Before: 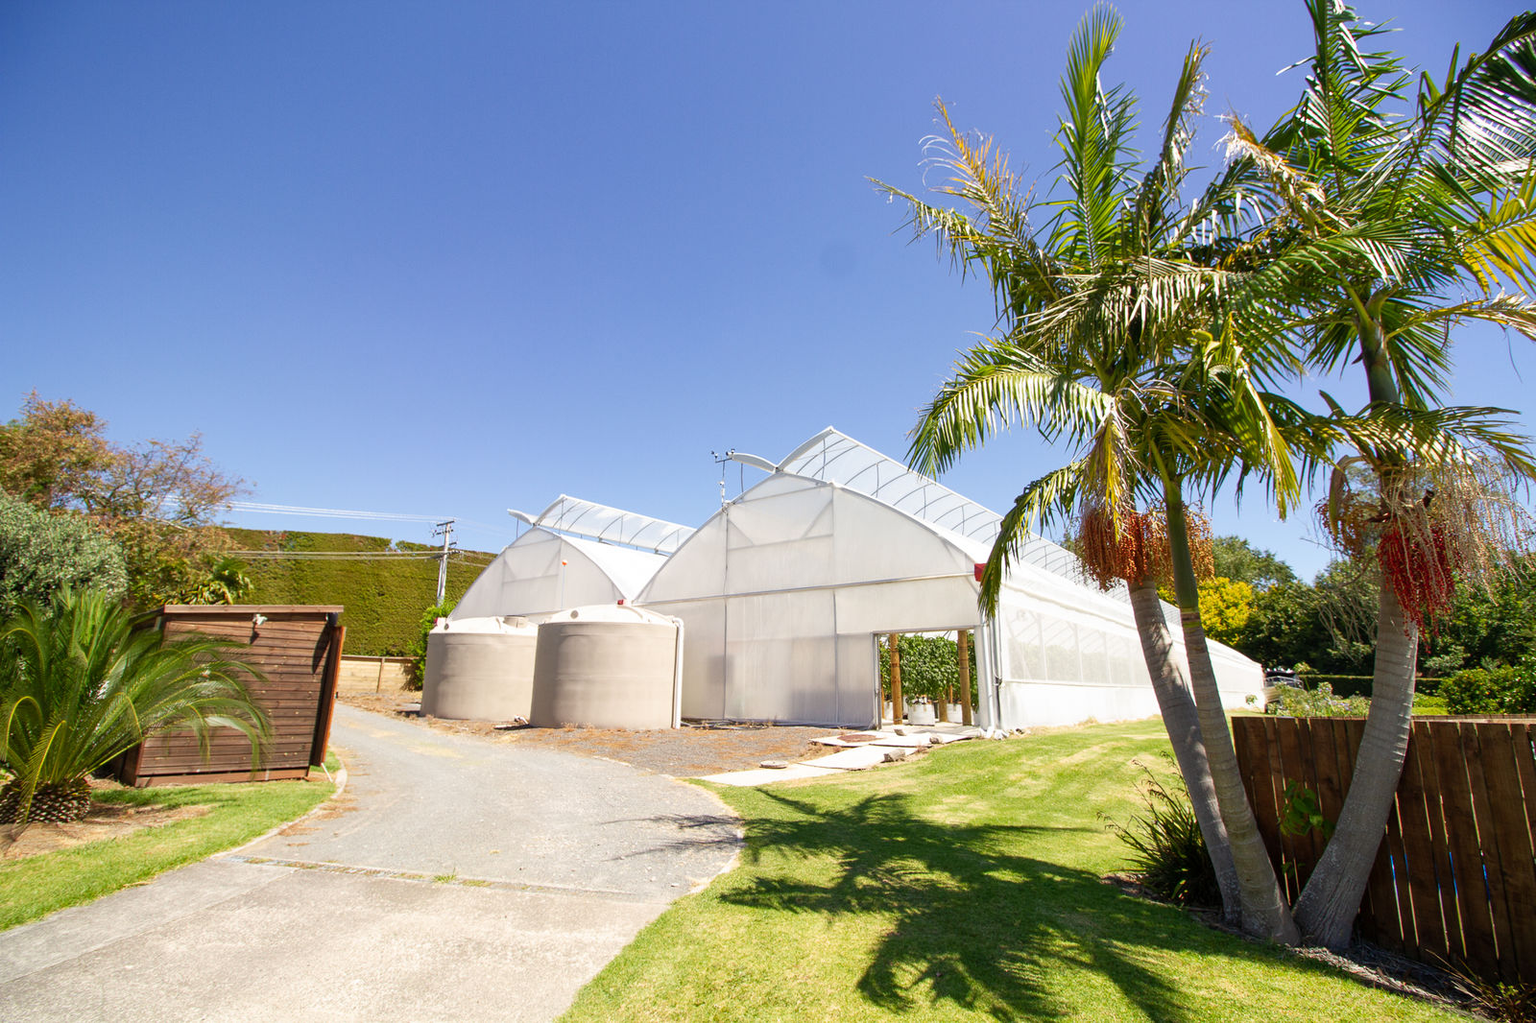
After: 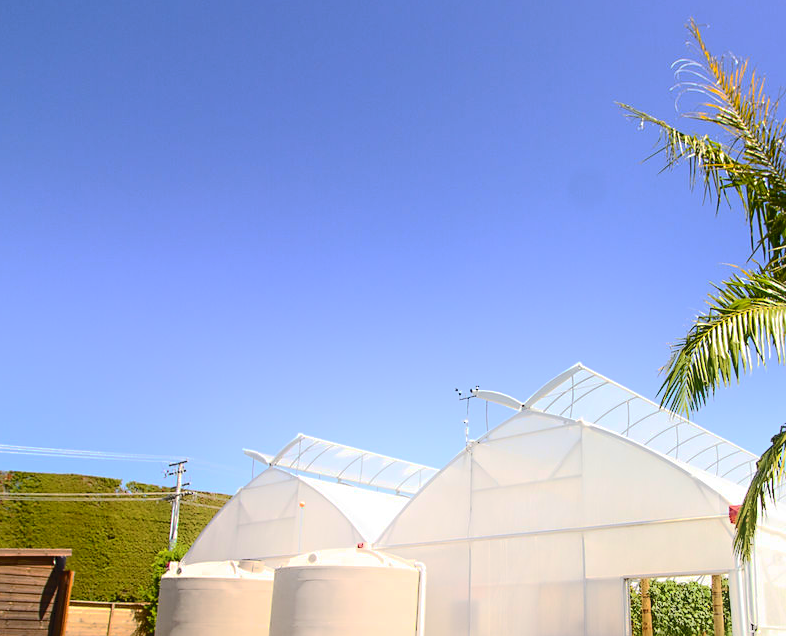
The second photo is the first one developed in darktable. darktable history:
contrast brightness saturation: contrast 0.15, brightness 0.044
color balance rgb: perceptual saturation grading › global saturation 25.918%, perceptual brilliance grading › global brilliance 2.862%, perceptual brilliance grading › highlights -2.836%, perceptual brilliance grading › shadows 2.973%, global vibrance 20%
crop: left 17.879%, top 7.778%, right 32.945%, bottom 32.505%
tone equalizer: on, module defaults
tone curve: curves: ch0 [(0, 0) (0.003, 0.047) (0.011, 0.051) (0.025, 0.061) (0.044, 0.075) (0.069, 0.09) (0.1, 0.102) (0.136, 0.125) (0.177, 0.173) (0.224, 0.226) (0.277, 0.303) (0.335, 0.388) (0.399, 0.469) (0.468, 0.545) (0.543, 0.623) (0.623, 0.695) (0.709, 0.766) (0.801, 0.832) (0.898, 0.905) (1, 1)], color space Lab, independent channels, preserve colors none
shadows and highlights: shadows -89.3, highlights 89.47, soften with gaussian
sharpen: radius 1.886, amount 0.4, threshold 1.451
base curve: curves: ch0 [(0, 0) (0.841, 0.609) (1, 1)], preserve colors none
